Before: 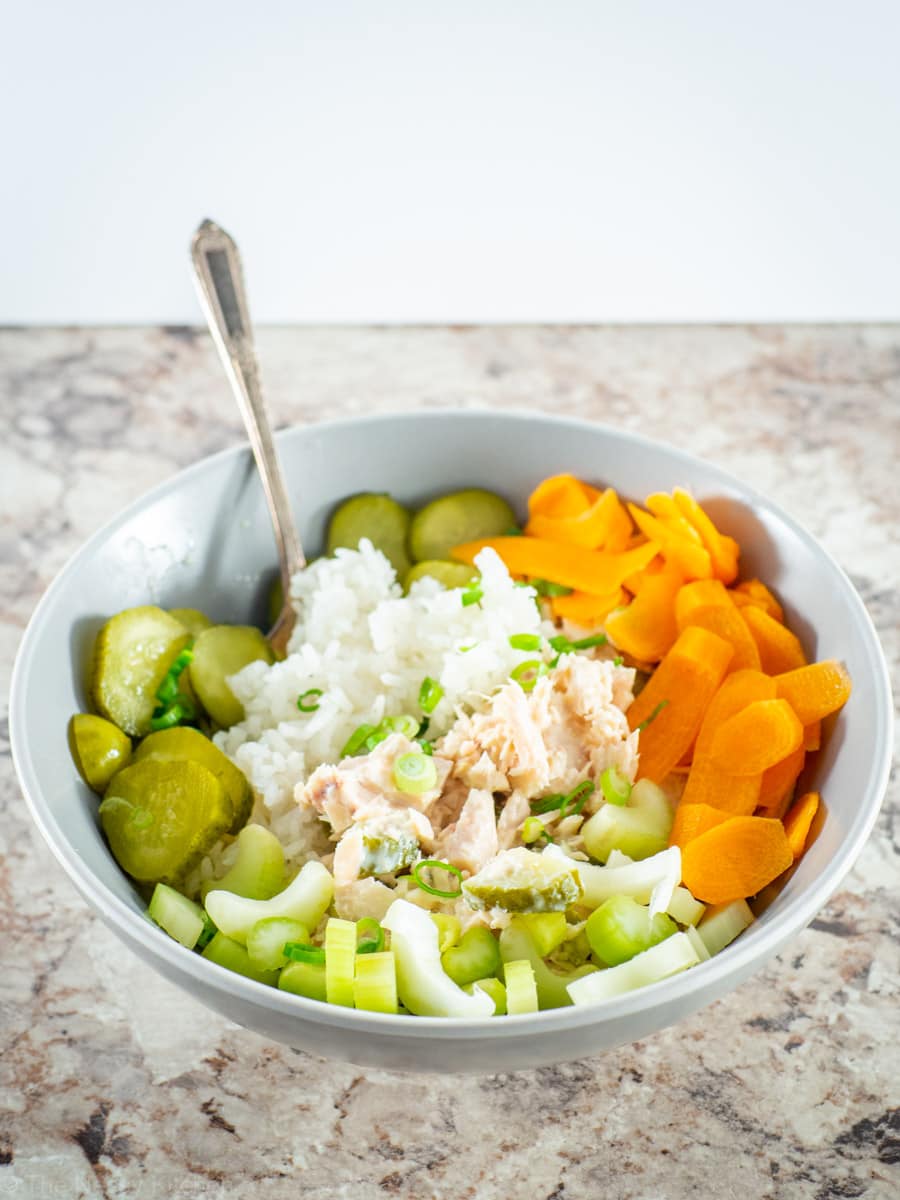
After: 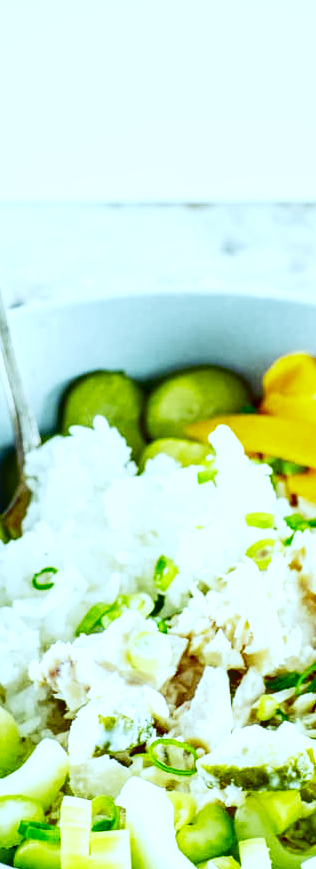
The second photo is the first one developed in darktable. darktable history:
local contrast: on, module defaults
color balance: mode lift, gamma, gain (sRGB), lift [0.997, 0.979, 1.021, 1.011], gamma [1, 1.084, 0.916, 0.998], gain [1, 0.87, 1.13, 1.101], contrast 4.55%, contrast fulcrum 38.24%, output saturation 104.09%
crop and rotate: left 29.476%, top 10.214%, right 35.32%, bottom 17.333%
contrast brightness saturation: contrast 0.09, brightness -0.59, saturation 0.17
color correction: highlights a* -4.18, highlights b* -10.81
base curve: curves: ch0 [(0, 0) (0.04, 0.03) (0.133, 0.232) (0.448, 0.748) (0.843, 0.968) (1, 1)], preserve colors none
